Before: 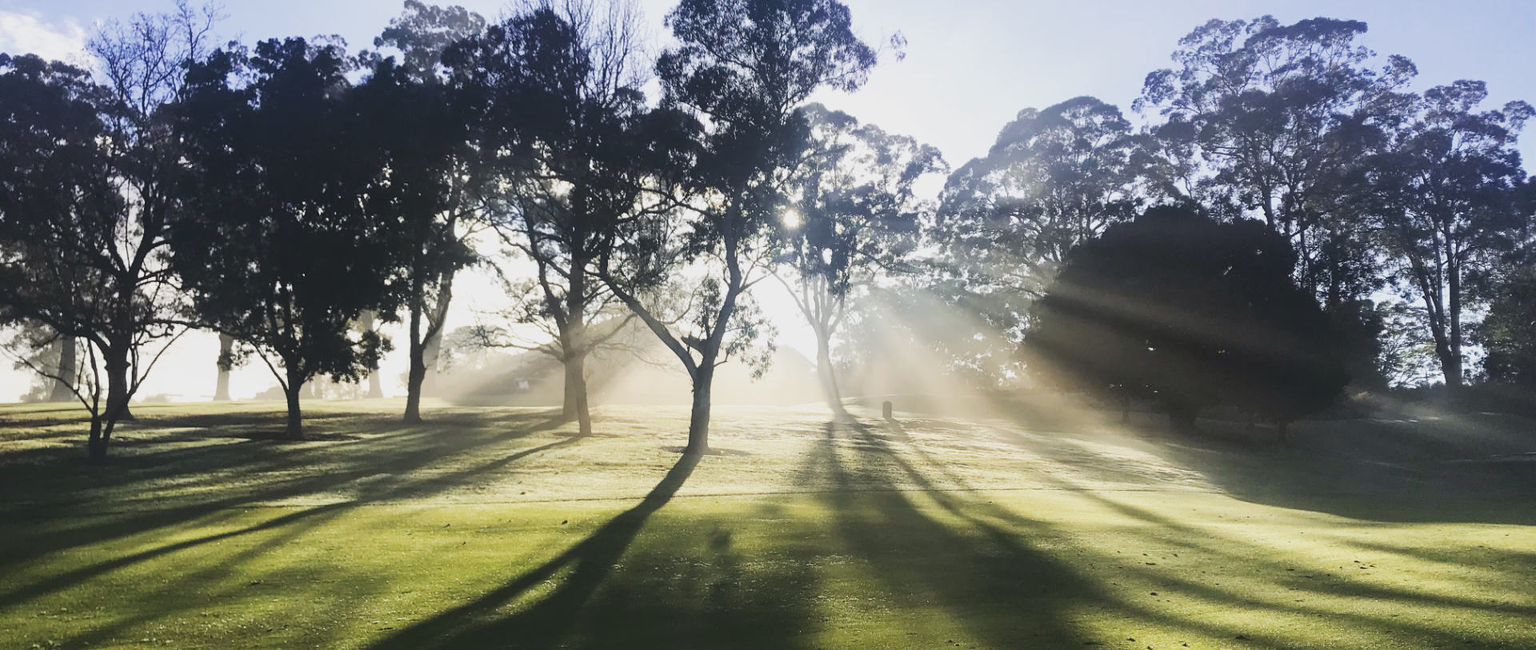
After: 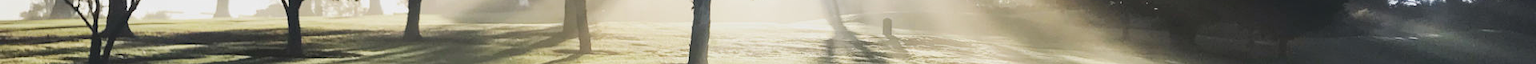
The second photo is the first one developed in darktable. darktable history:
tone equalizer: on, module defaults
crop and rotate: top 59.084%, bottom 30.916%
